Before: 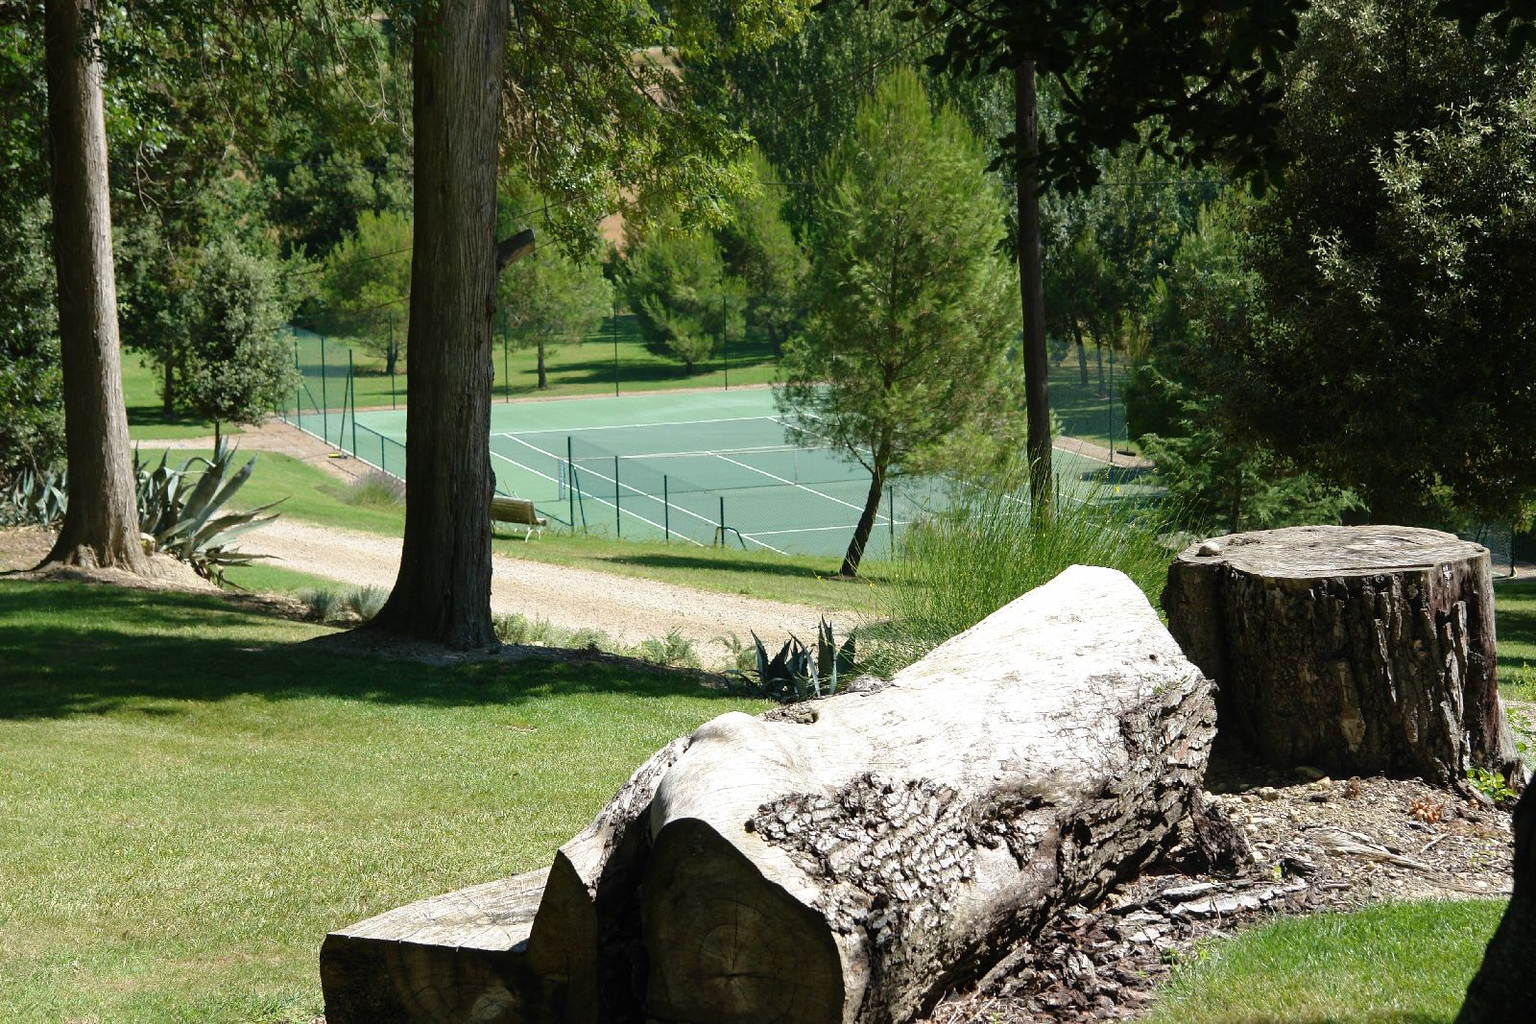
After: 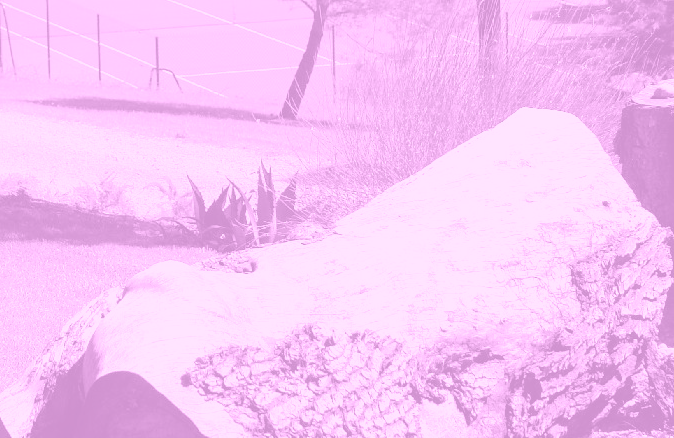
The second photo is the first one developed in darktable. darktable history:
crop: left 37.221%, top 45.169%, right 20.63%, bottom 13.777%
color correction: highlights a* 4.02, highlights b* 4.98, shadows a* -7.55, shadows b* 4.98
tone equalizer: on, module defaults
colorize: hue 331.2°, saturation 69%, source mix 30.28%, lightness 69.02%, version 1
